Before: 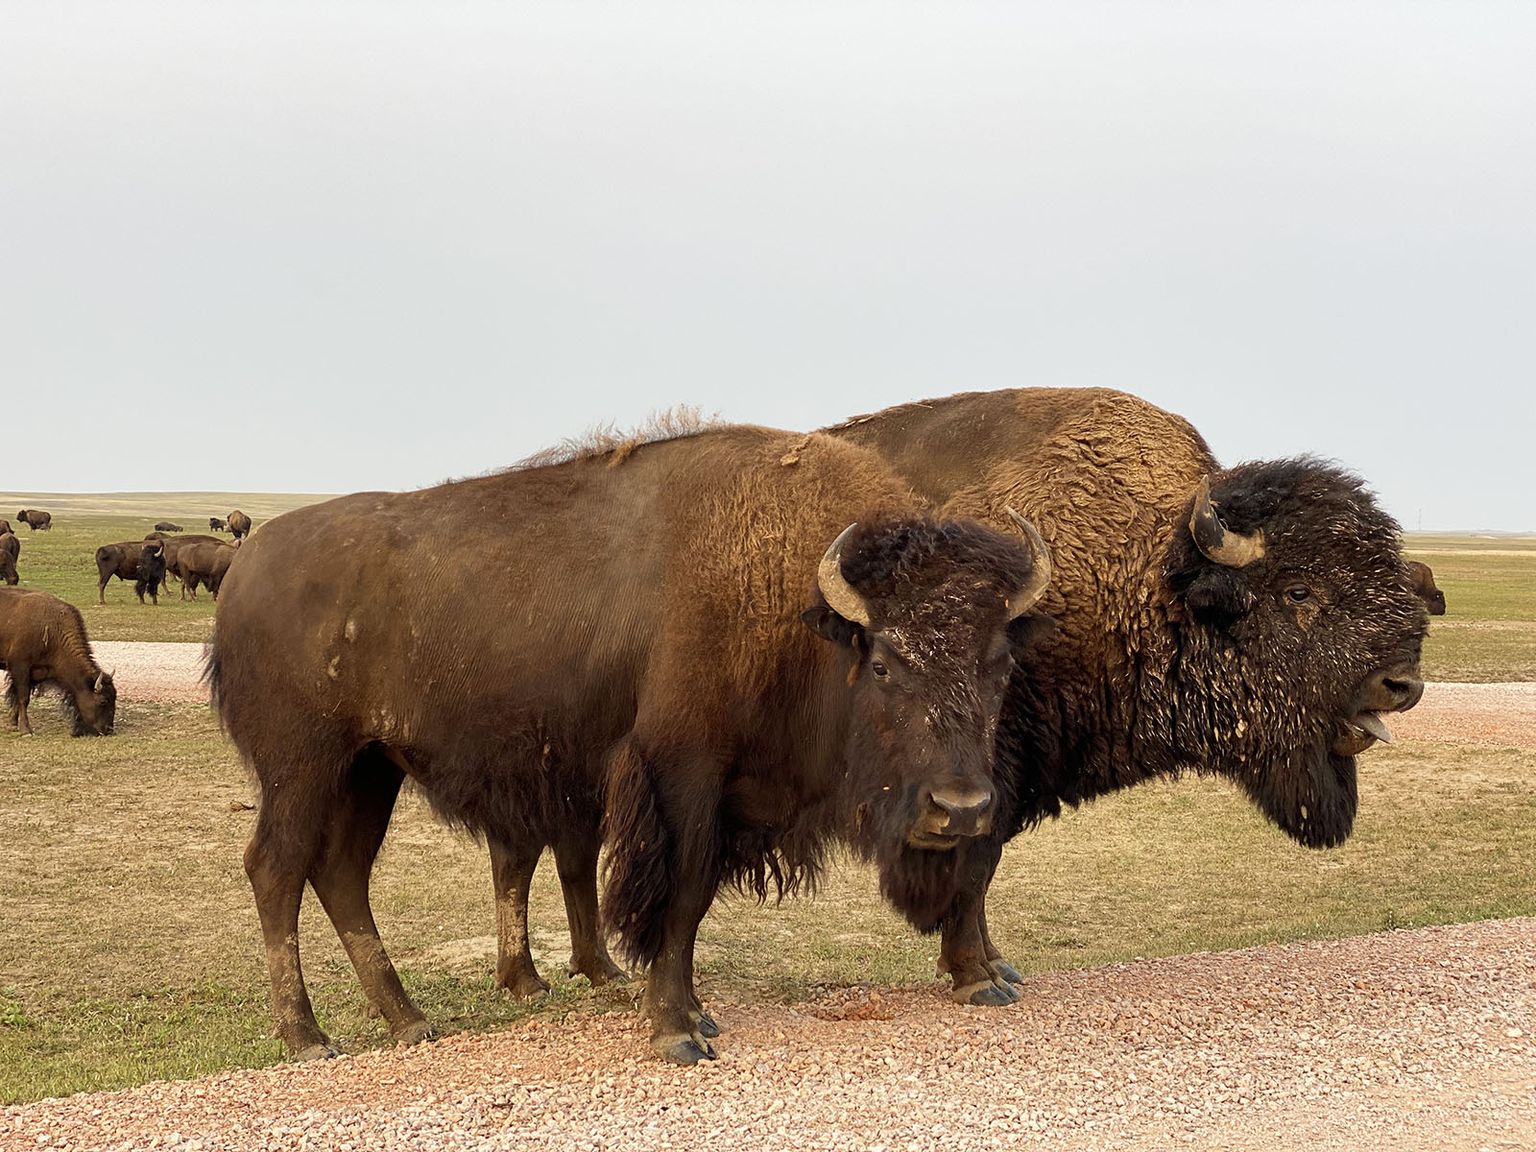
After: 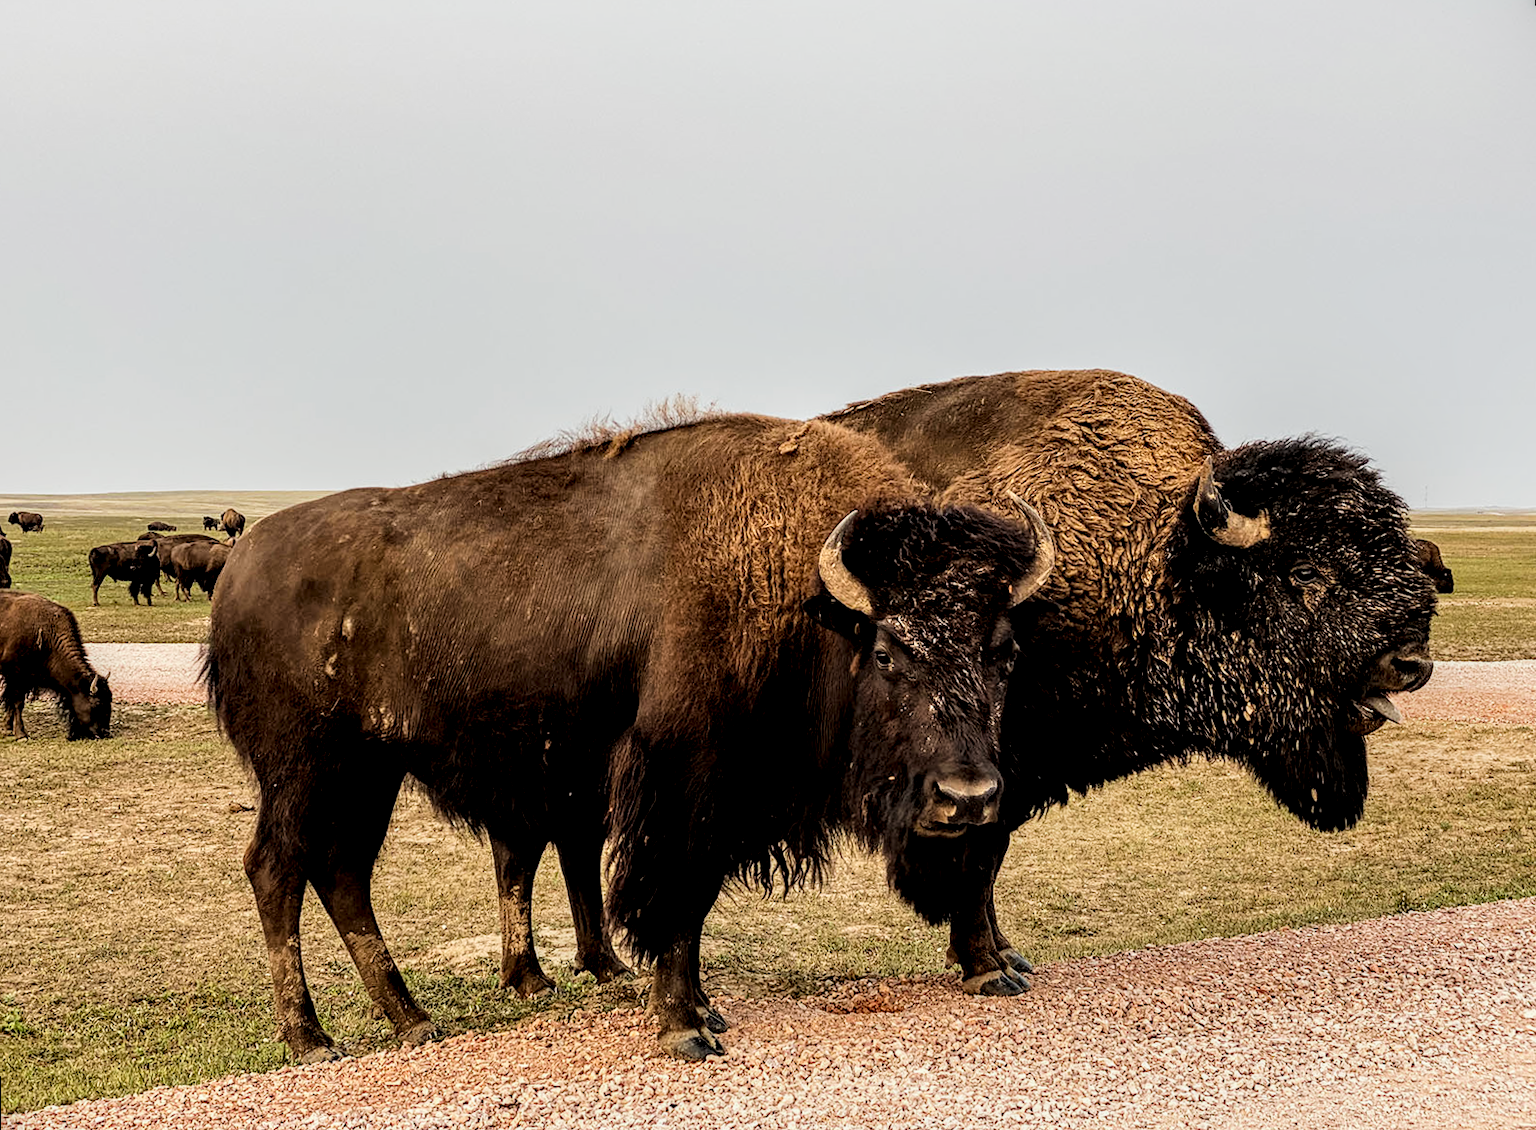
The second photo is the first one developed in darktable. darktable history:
filmic rgb: black relative exposure -5 EV, hardness 2.88, contrast 1.4, highlights saturation mix -30%
rotate and perspective: rotation -1°, crop left 0.011, crop right 0.989, crop top 0.025, crop bottom 0.975
local contrast: detail 160%
